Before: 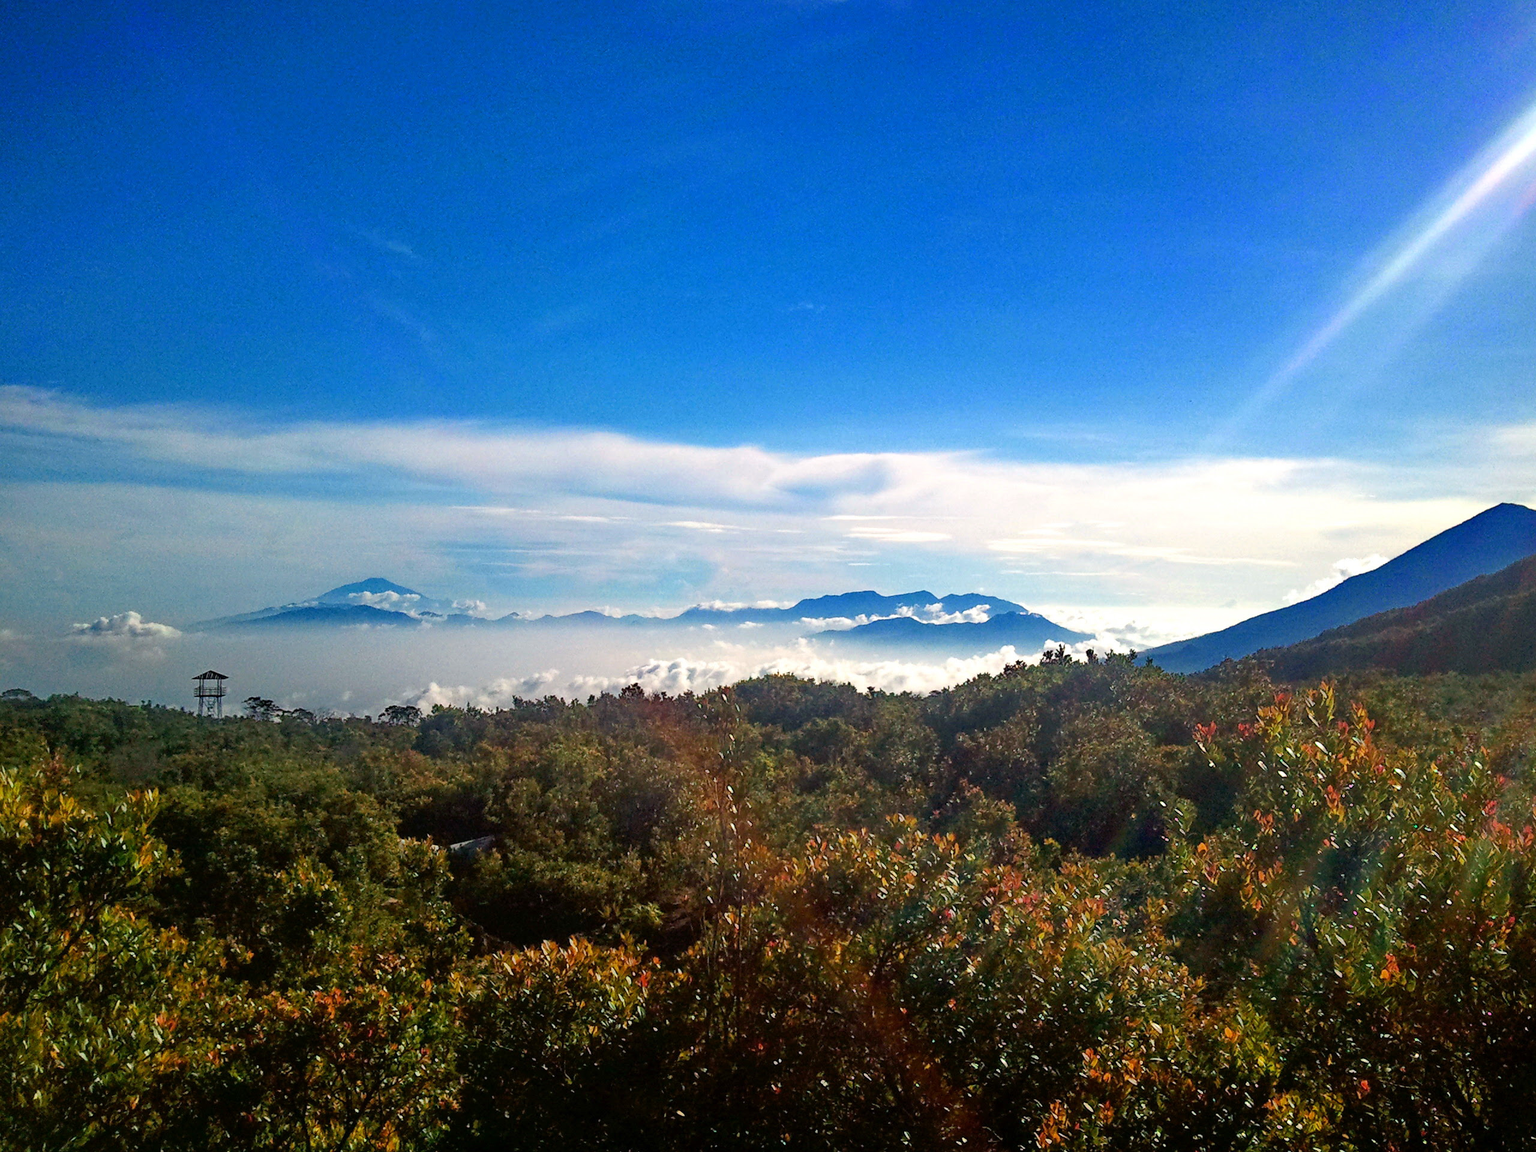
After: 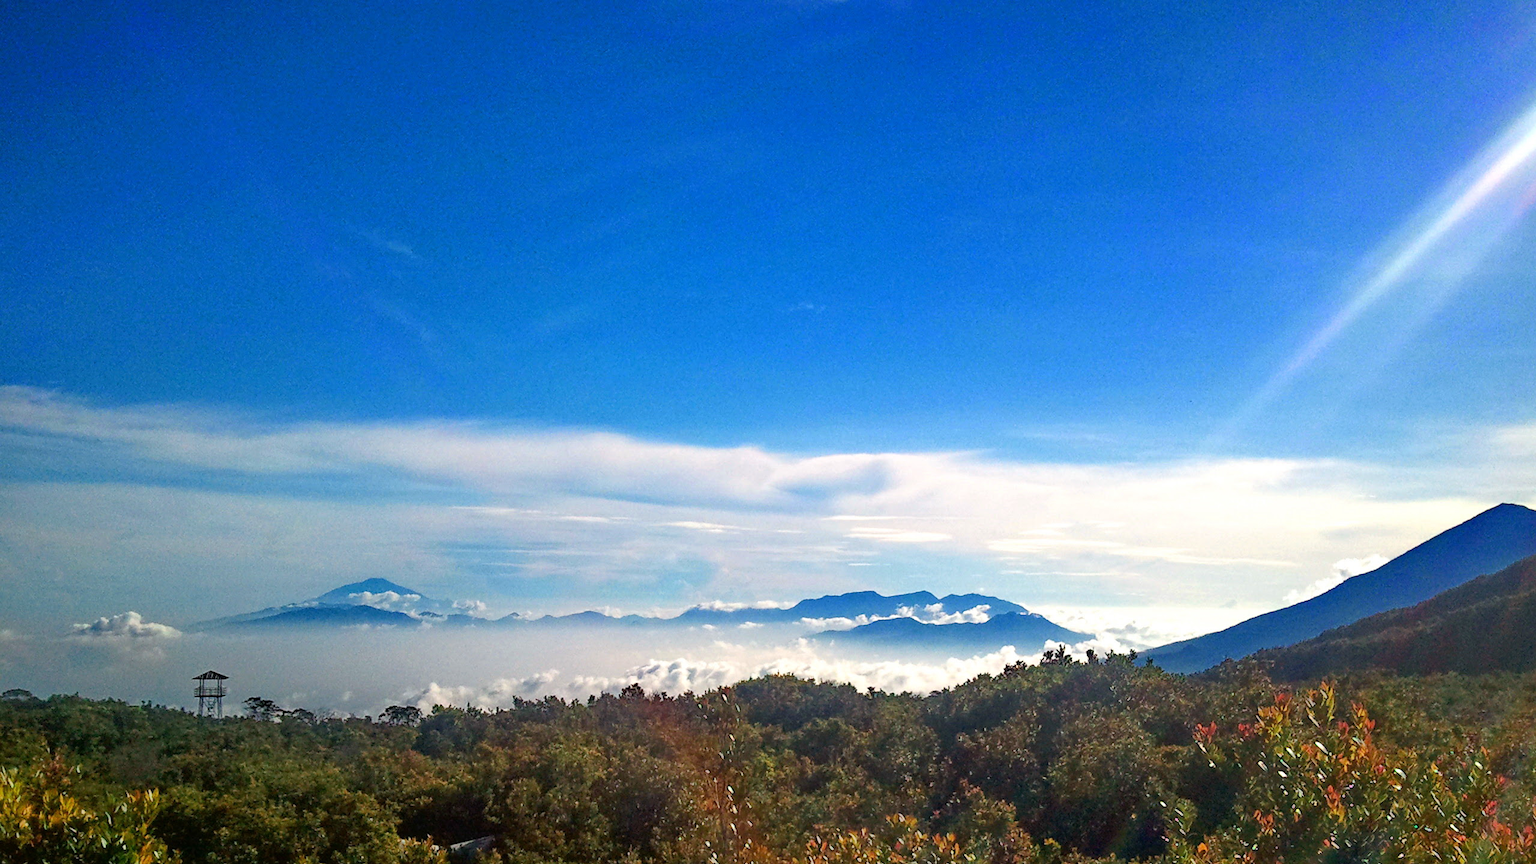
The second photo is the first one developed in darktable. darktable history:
tone equalizer: on, module defaults
crop: bottom 24.988%
